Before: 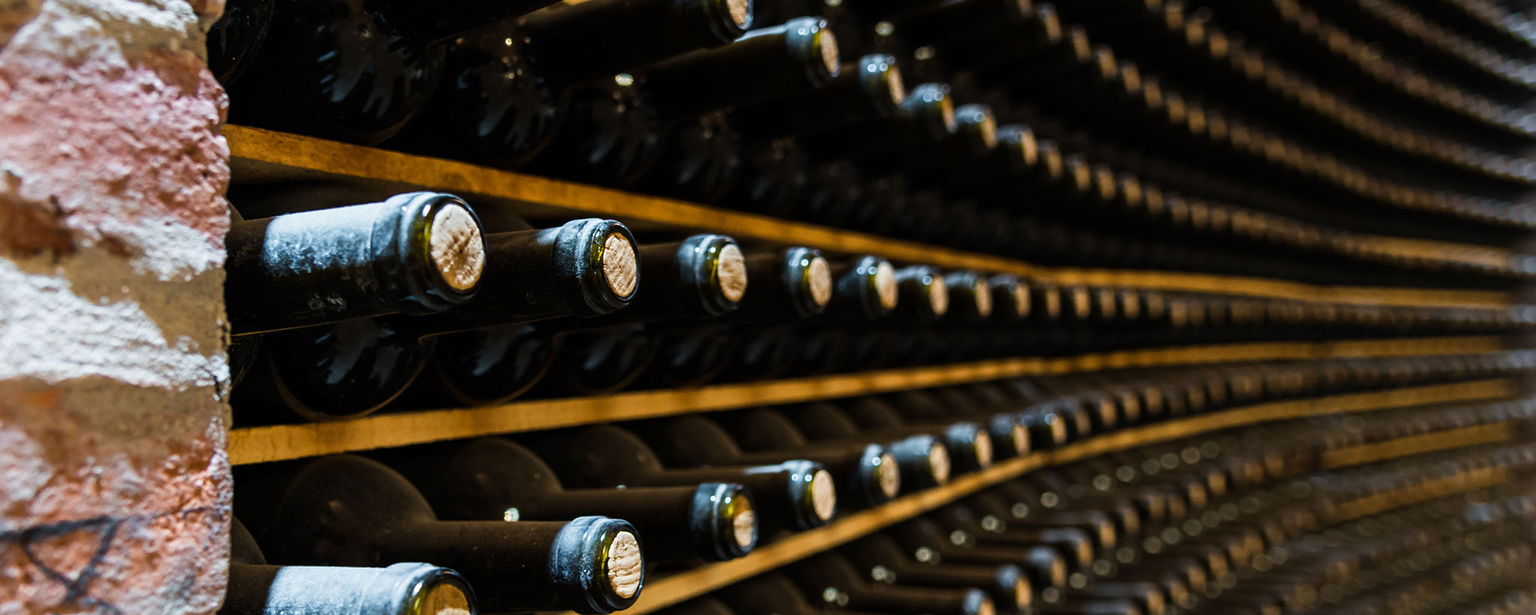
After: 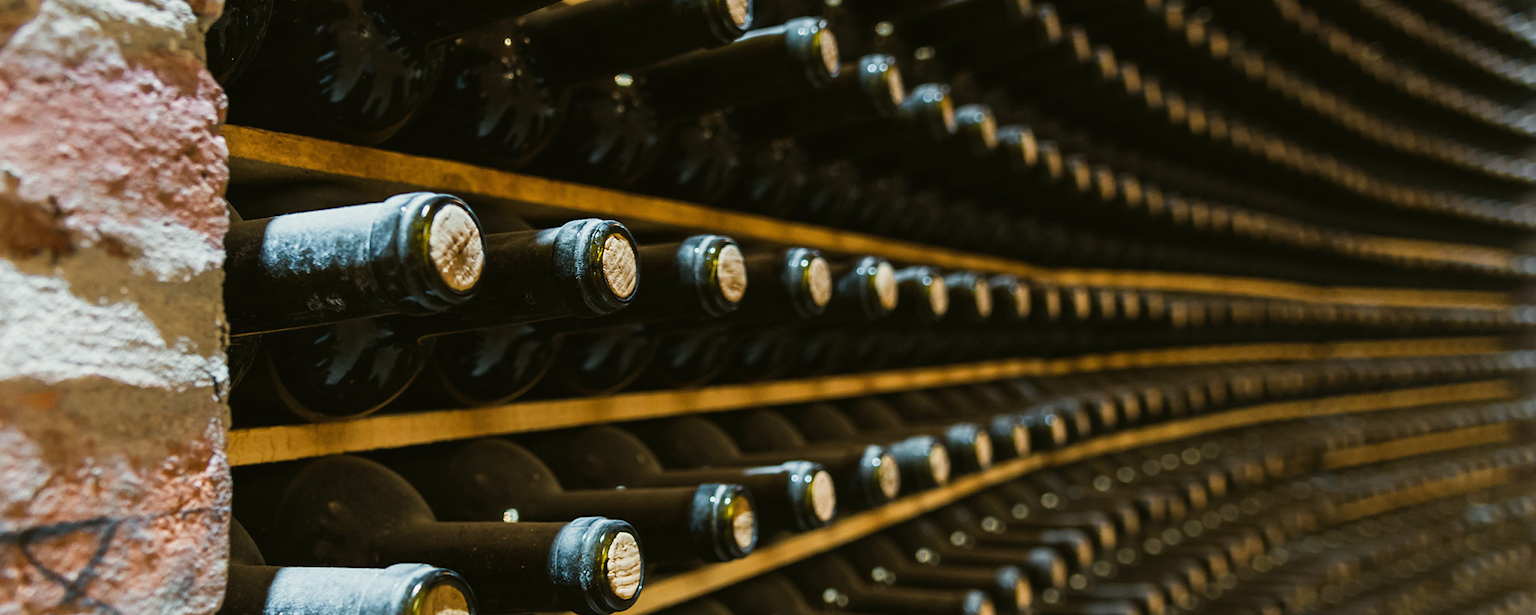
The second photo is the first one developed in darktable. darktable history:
color balance: mode lift, gamma, gain (sRGB), lift [1.04, 1, 1, 0.97], gamma [1.01, 1, 1, 0.97], gain [0.96, 1, 1, 0.97]
crop and rotate: left 0.126%
